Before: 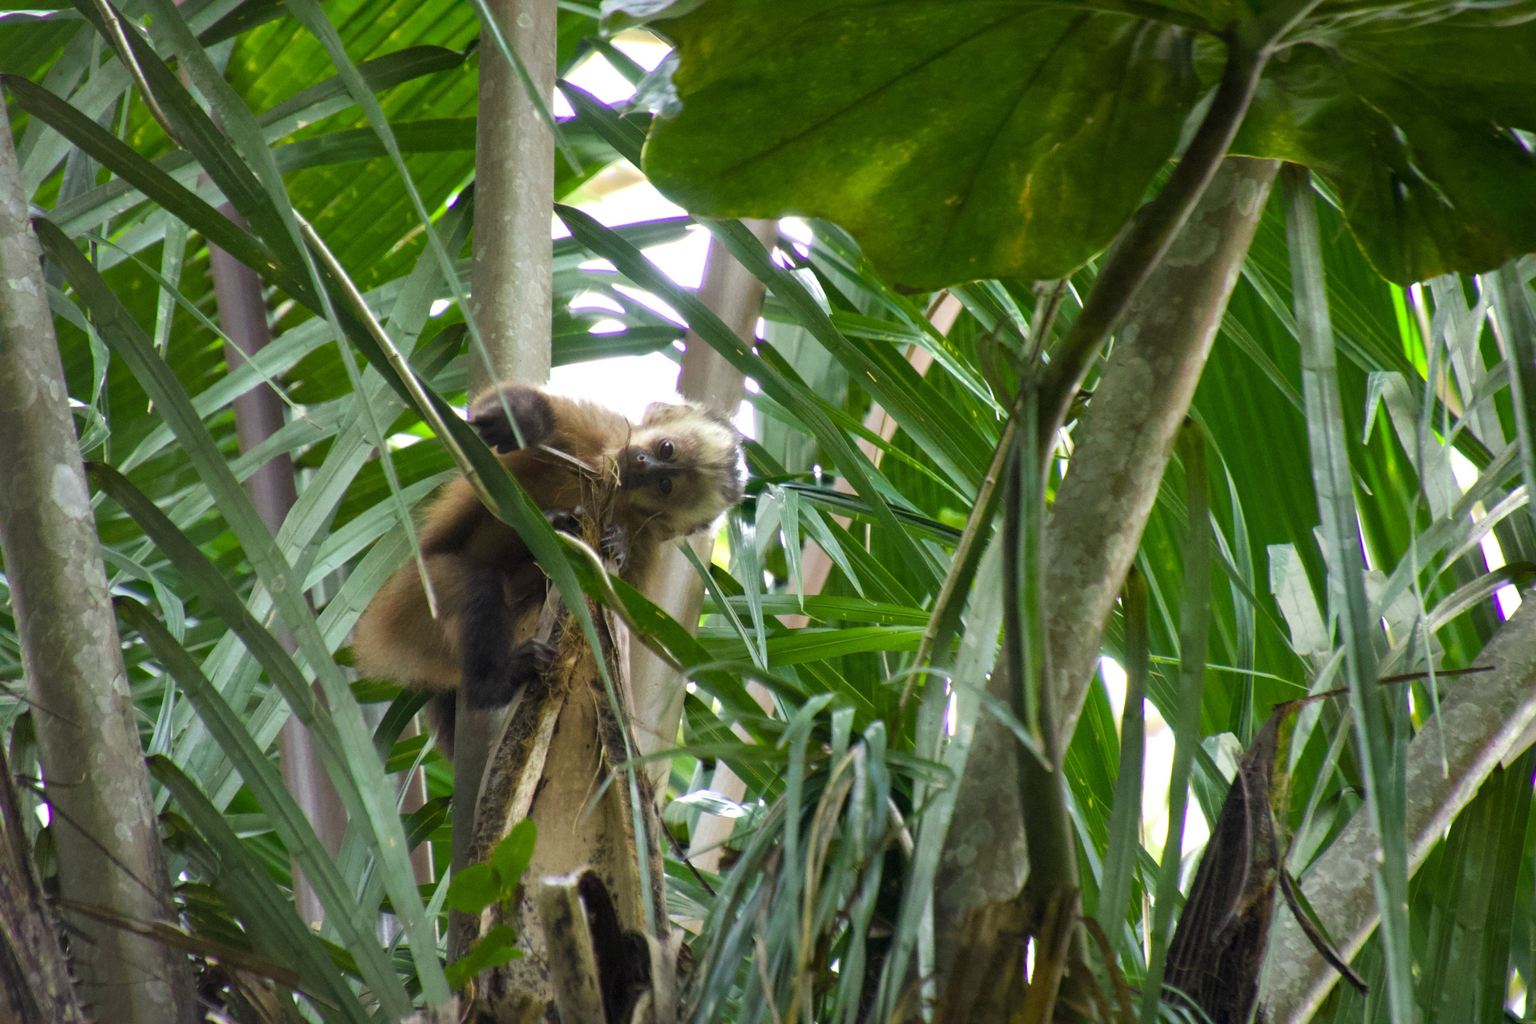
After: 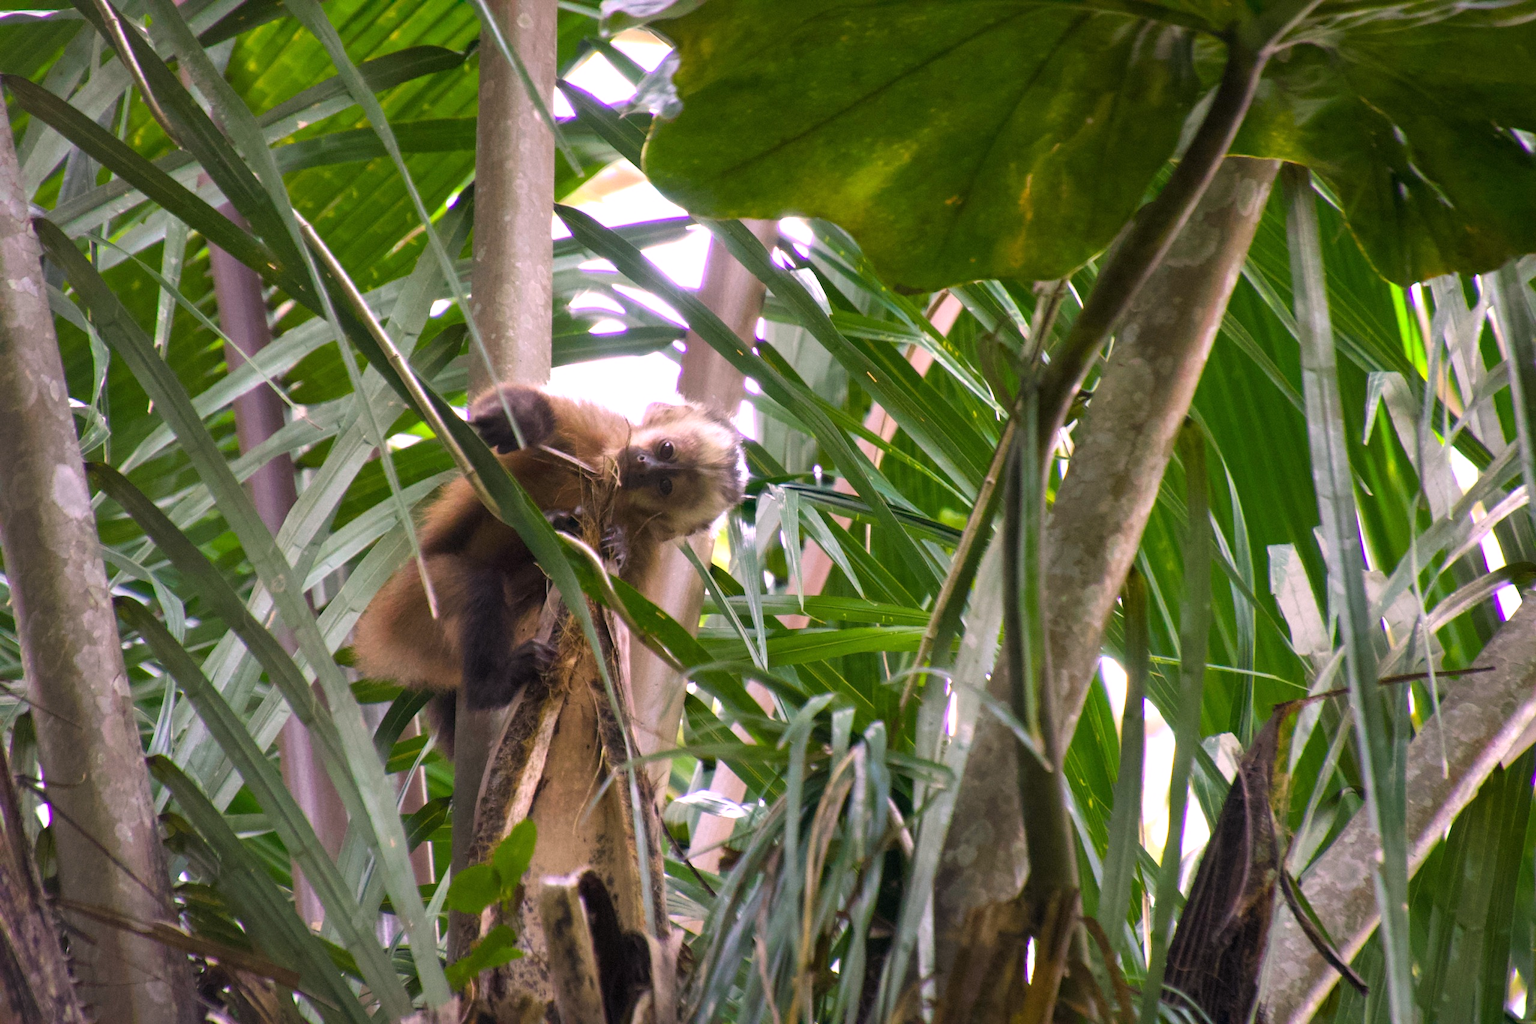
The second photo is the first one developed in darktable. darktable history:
grain: coarseness 0.81 ISO, strength 1.34%, mid-tones bias 0%
white balance: red 1.188, blue 1.11
